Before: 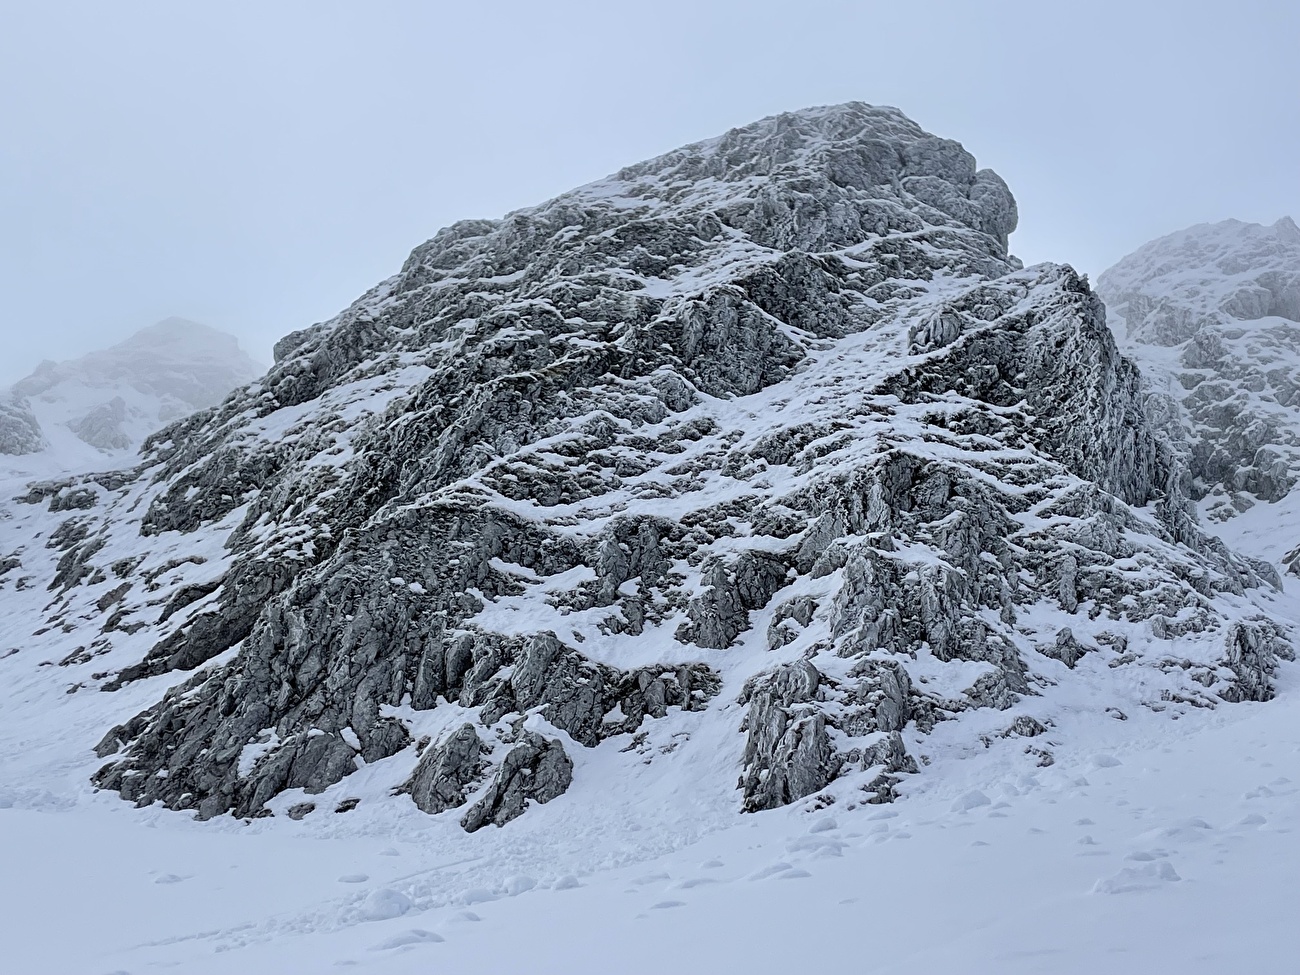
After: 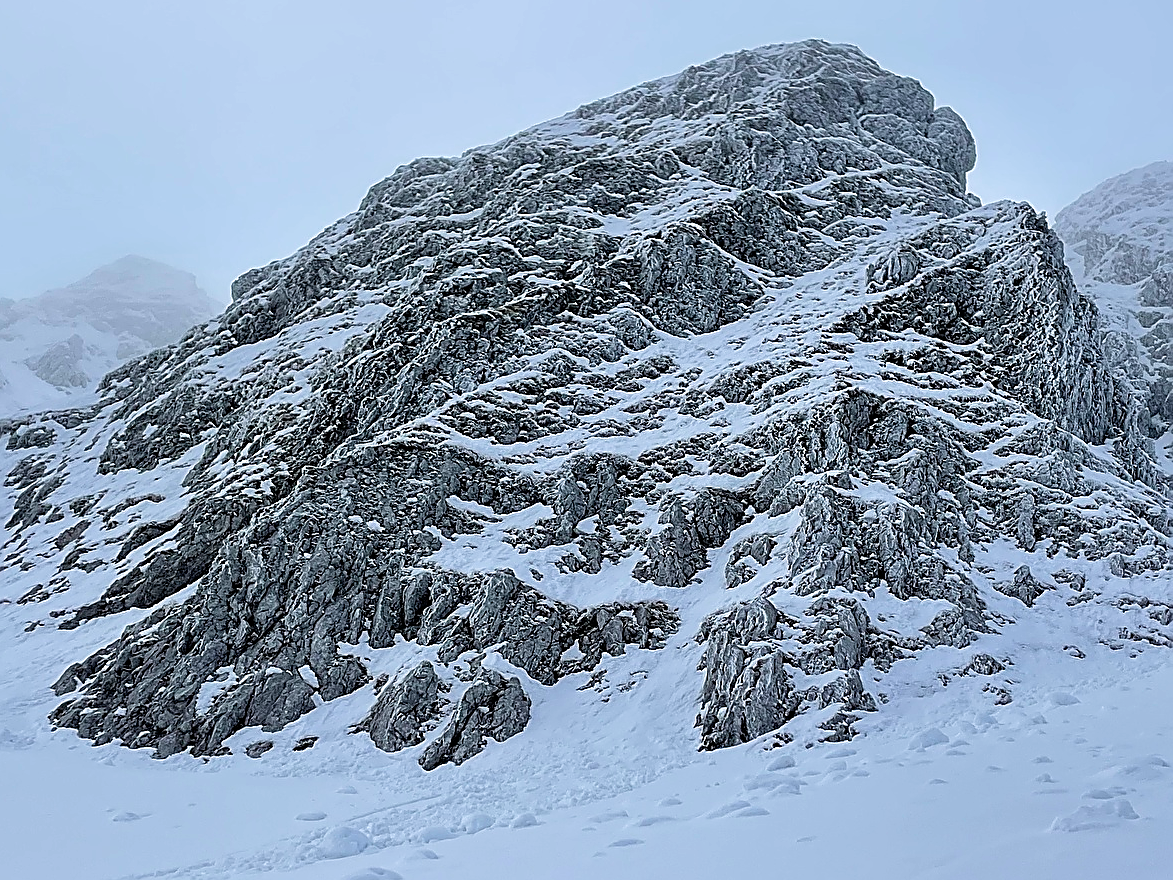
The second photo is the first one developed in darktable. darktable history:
crop: left 3.305%, top 6.436%, right 6.389%, bottom 3.258%
sharpen: radius 1.4, amount 1.25, threshold 0.7
velvia: on, module defaults
local contrast: highlights 100%, shadows 100%, detail 120%, midtone range 0.2
